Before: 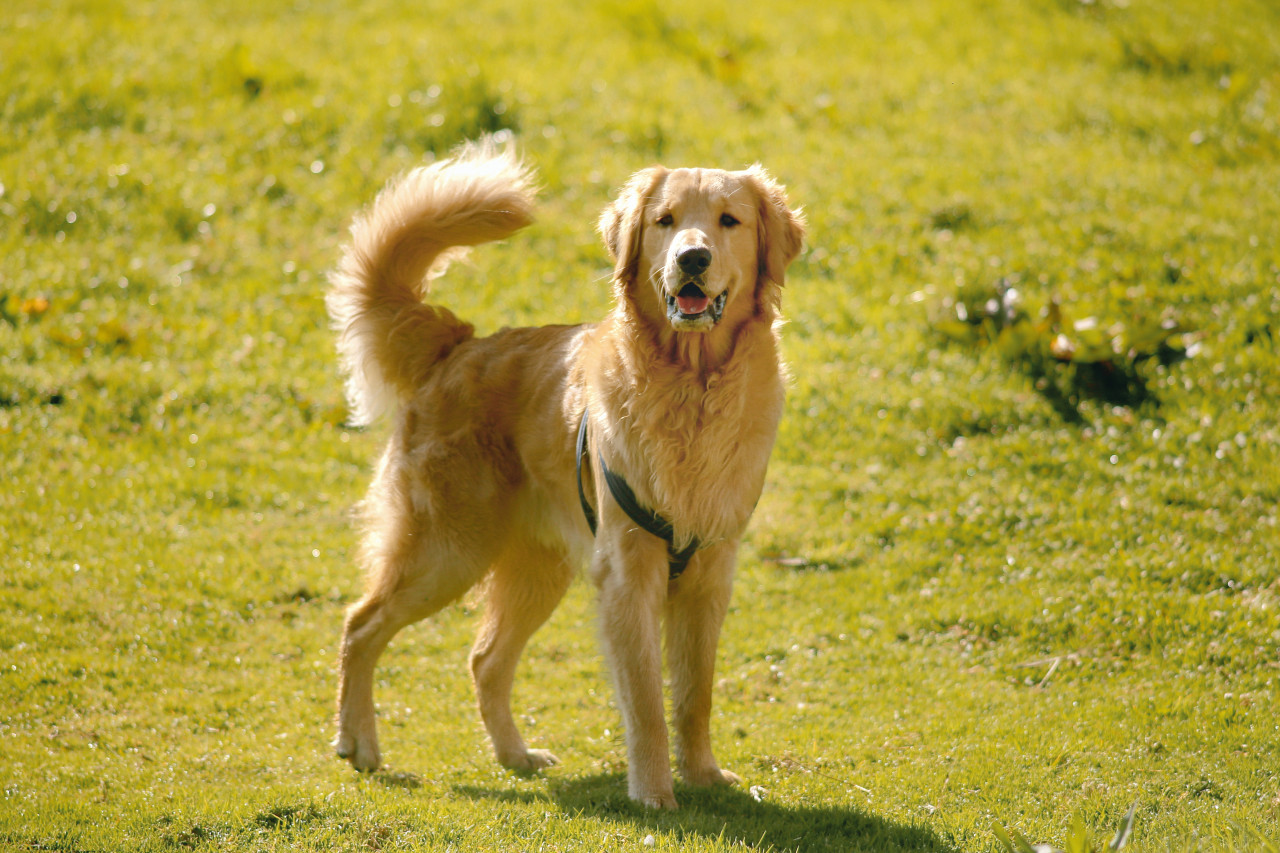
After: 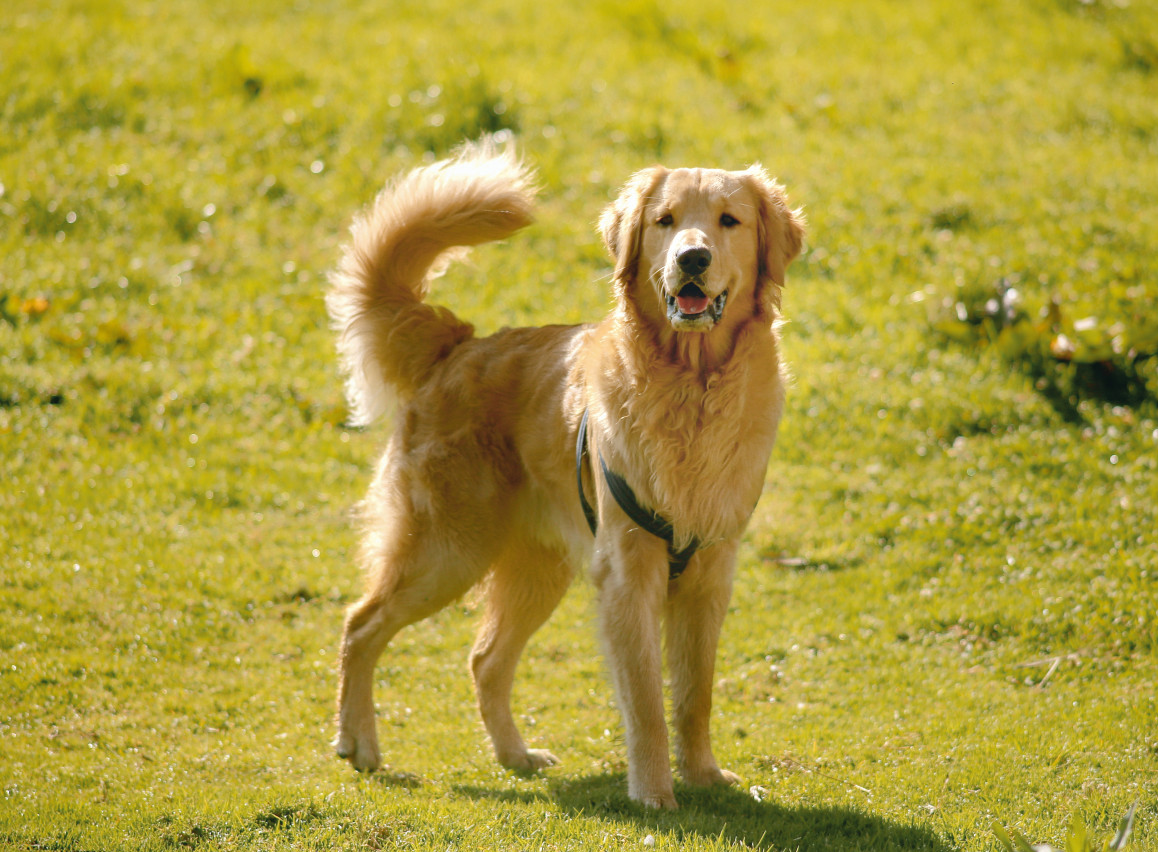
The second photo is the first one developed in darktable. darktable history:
crop: right 9.476%, bottom 0.039%
